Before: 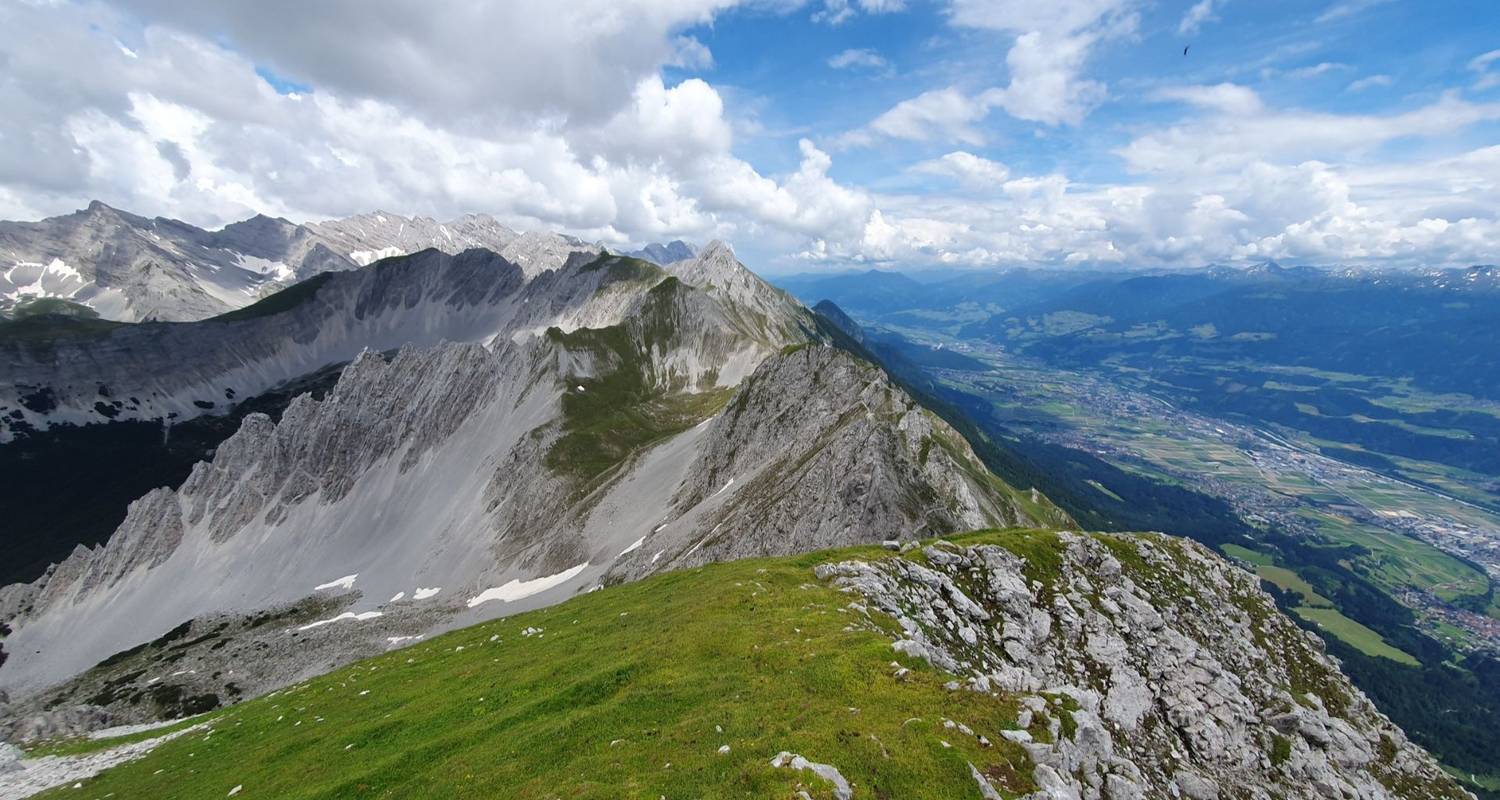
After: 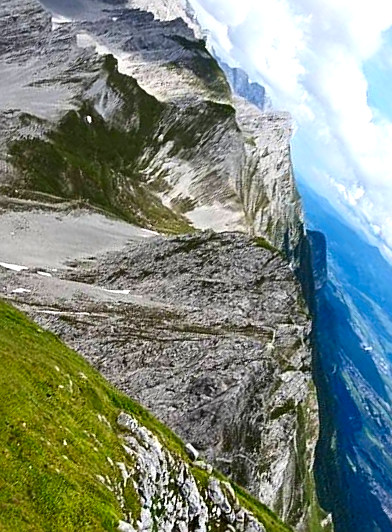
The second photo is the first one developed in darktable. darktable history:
sharpen: on, module defaults
contrast brightness saturation: contrast 0.192, brightness -0.11, saturation 0.208
exposure: black level correction 0, exposure 0.499 EV, compensate highlight preservation false
crop and rotate: angle -46.1°, top 16.494%, right 0.962%, bottom 11.731%
